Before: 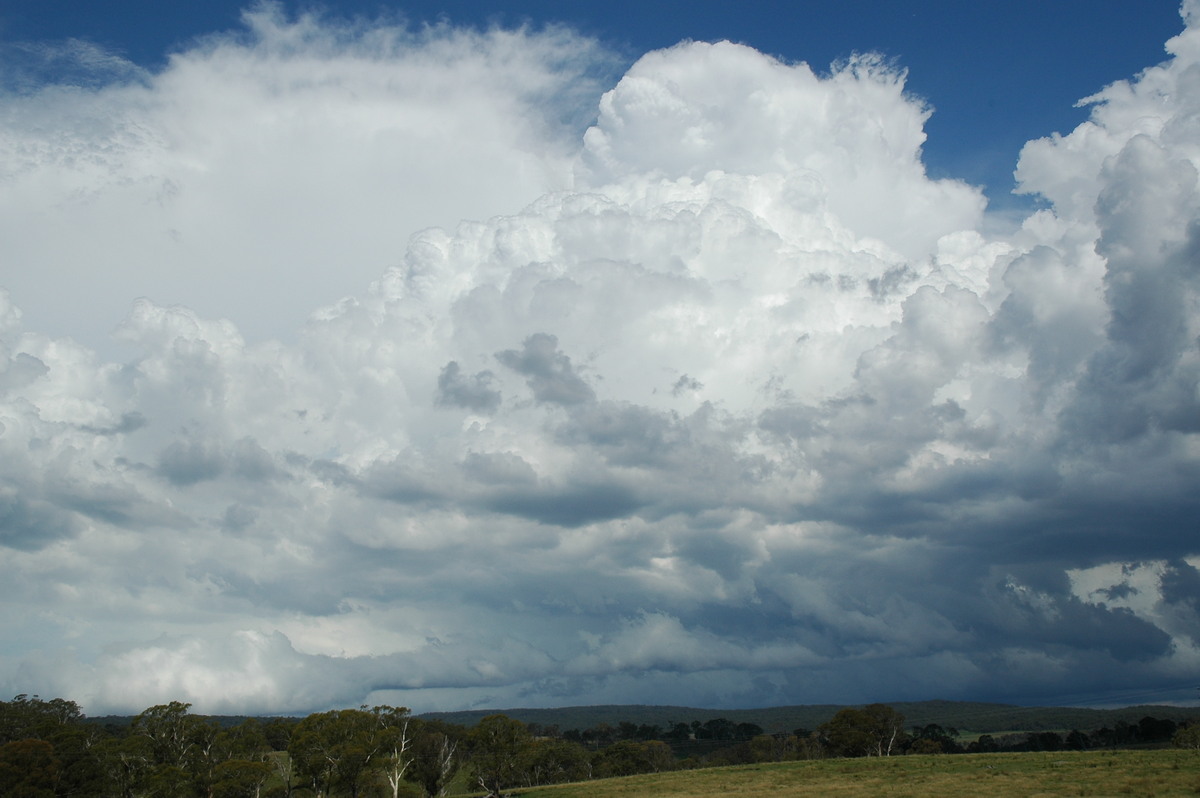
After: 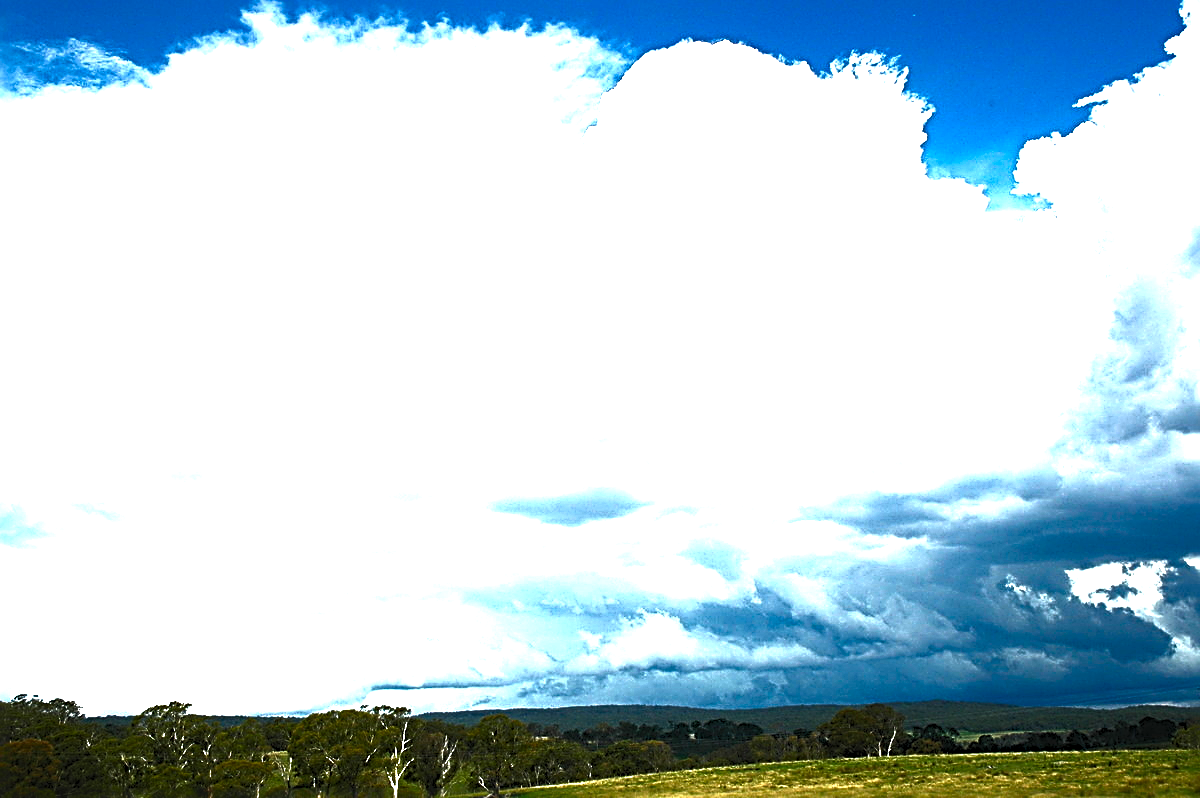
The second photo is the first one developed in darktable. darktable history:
contrast brightness saturation: contrast 0.82, brightness 0.602, saturation 0.604
color zones: curves: ch0 [(0, 0.5) (0.143, 0.5) (0.286, 0.5) (0.429, 0.495) (0.571, 0.437) (0.714, 0.44) (0.857, 0.496) (1, 0.5)]
levels: levels [0.012, 0.367, 0.697]
sharpen: radius 3.695, amount 0.946
